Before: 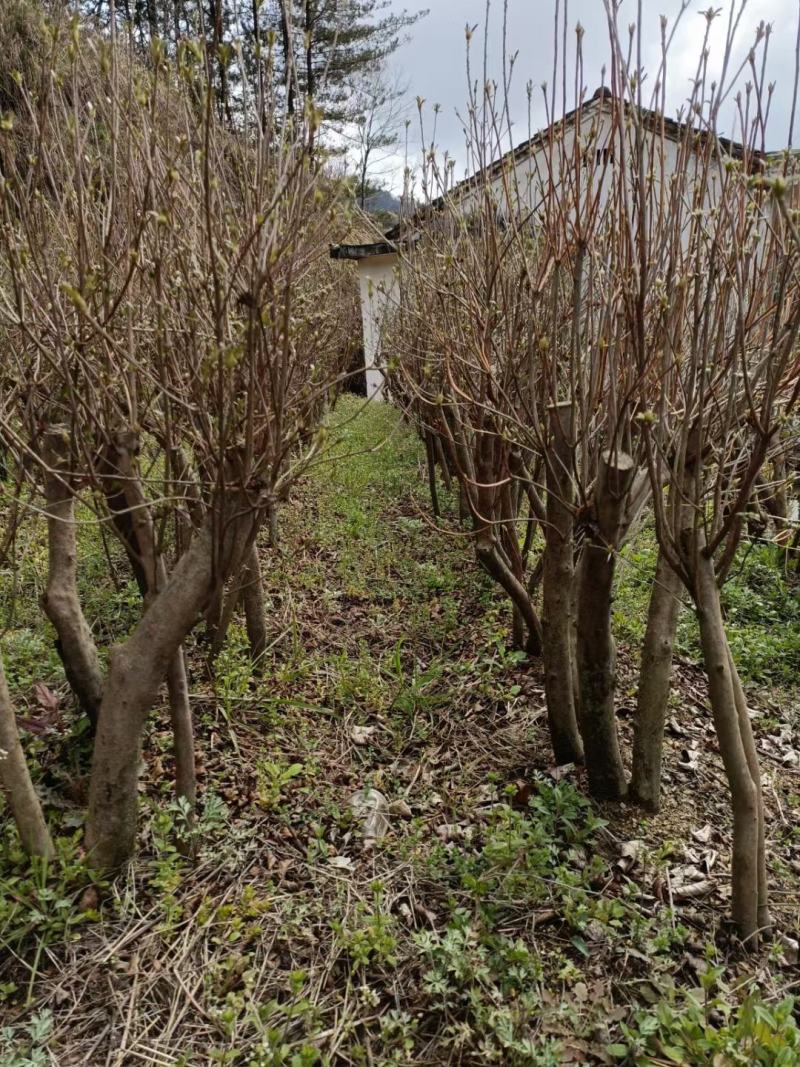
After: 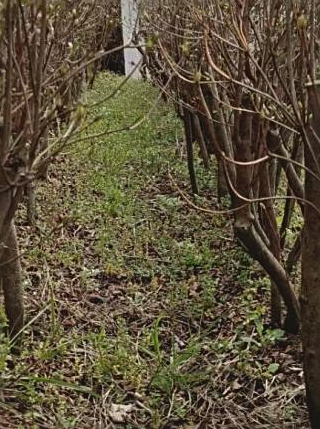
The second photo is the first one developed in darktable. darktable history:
crop: left 30.352%, top 30.23%, right 29.616%, bottom 29.488%
sharpen: on, module defaults
contrast brightness saturation: contrast -0.103, saturation -0.092
